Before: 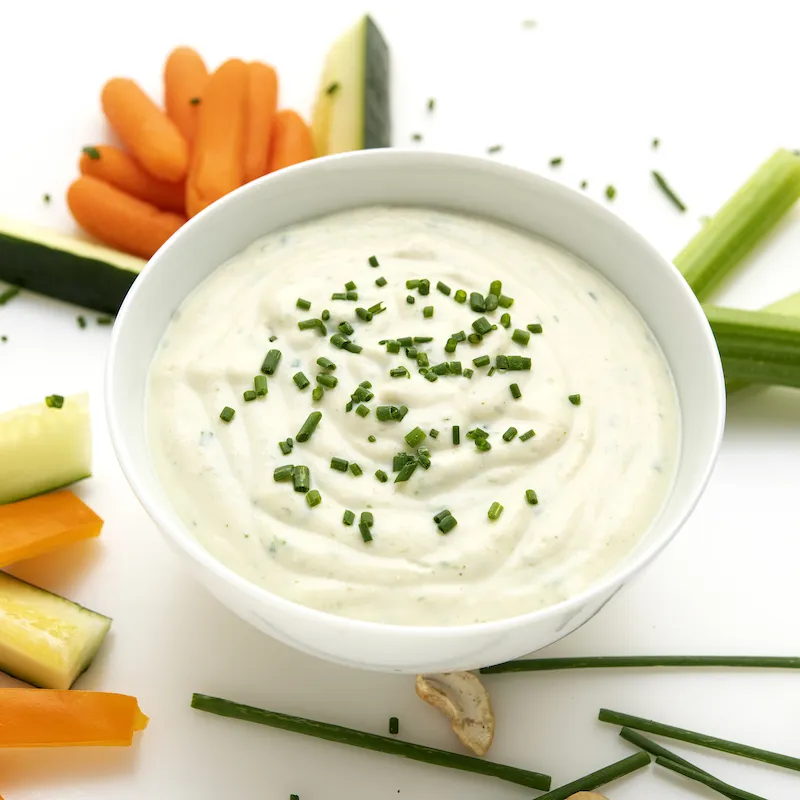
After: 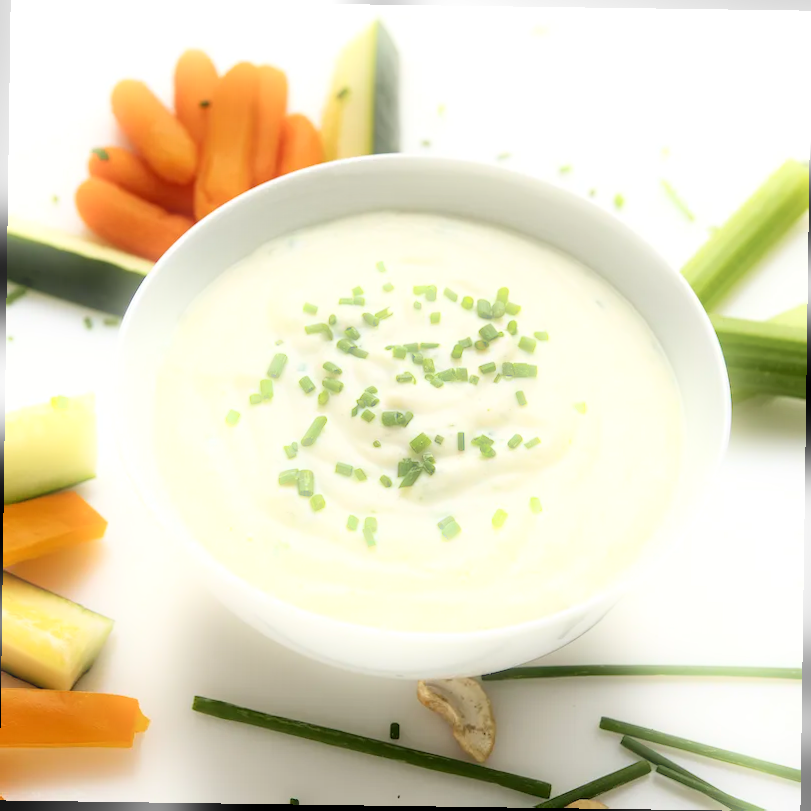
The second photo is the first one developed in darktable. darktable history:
bloom: size 5%, threshold 95%, strength 15%
rotate and perspective: rotation 0.8°, automatic cropping off
